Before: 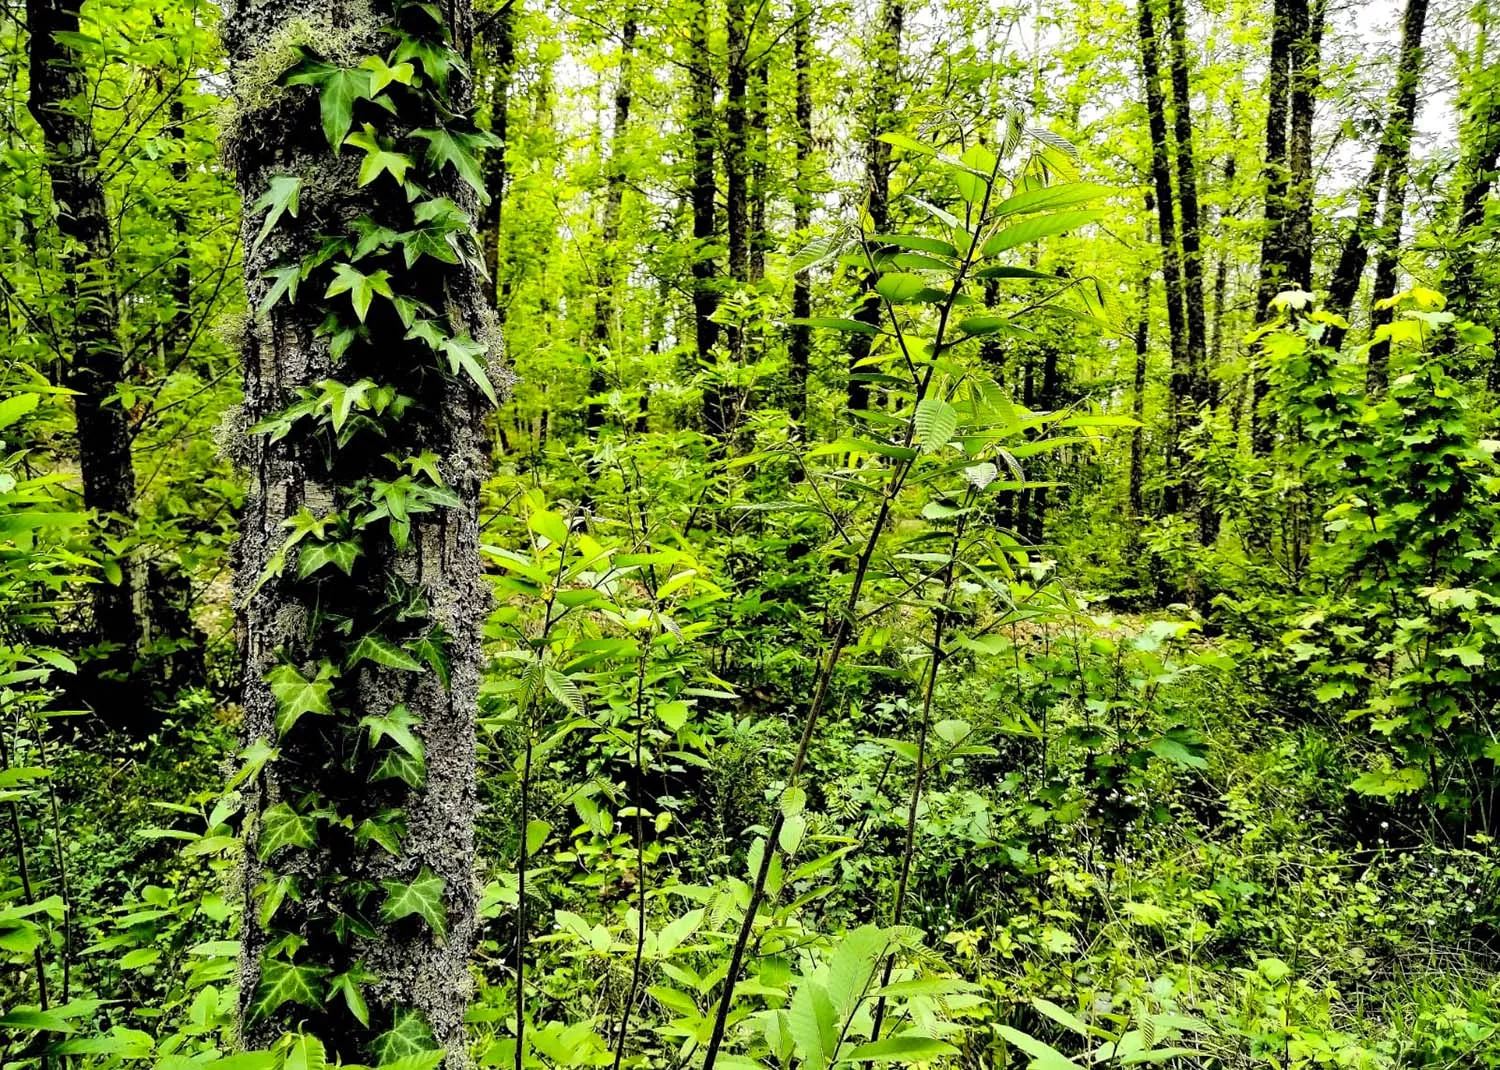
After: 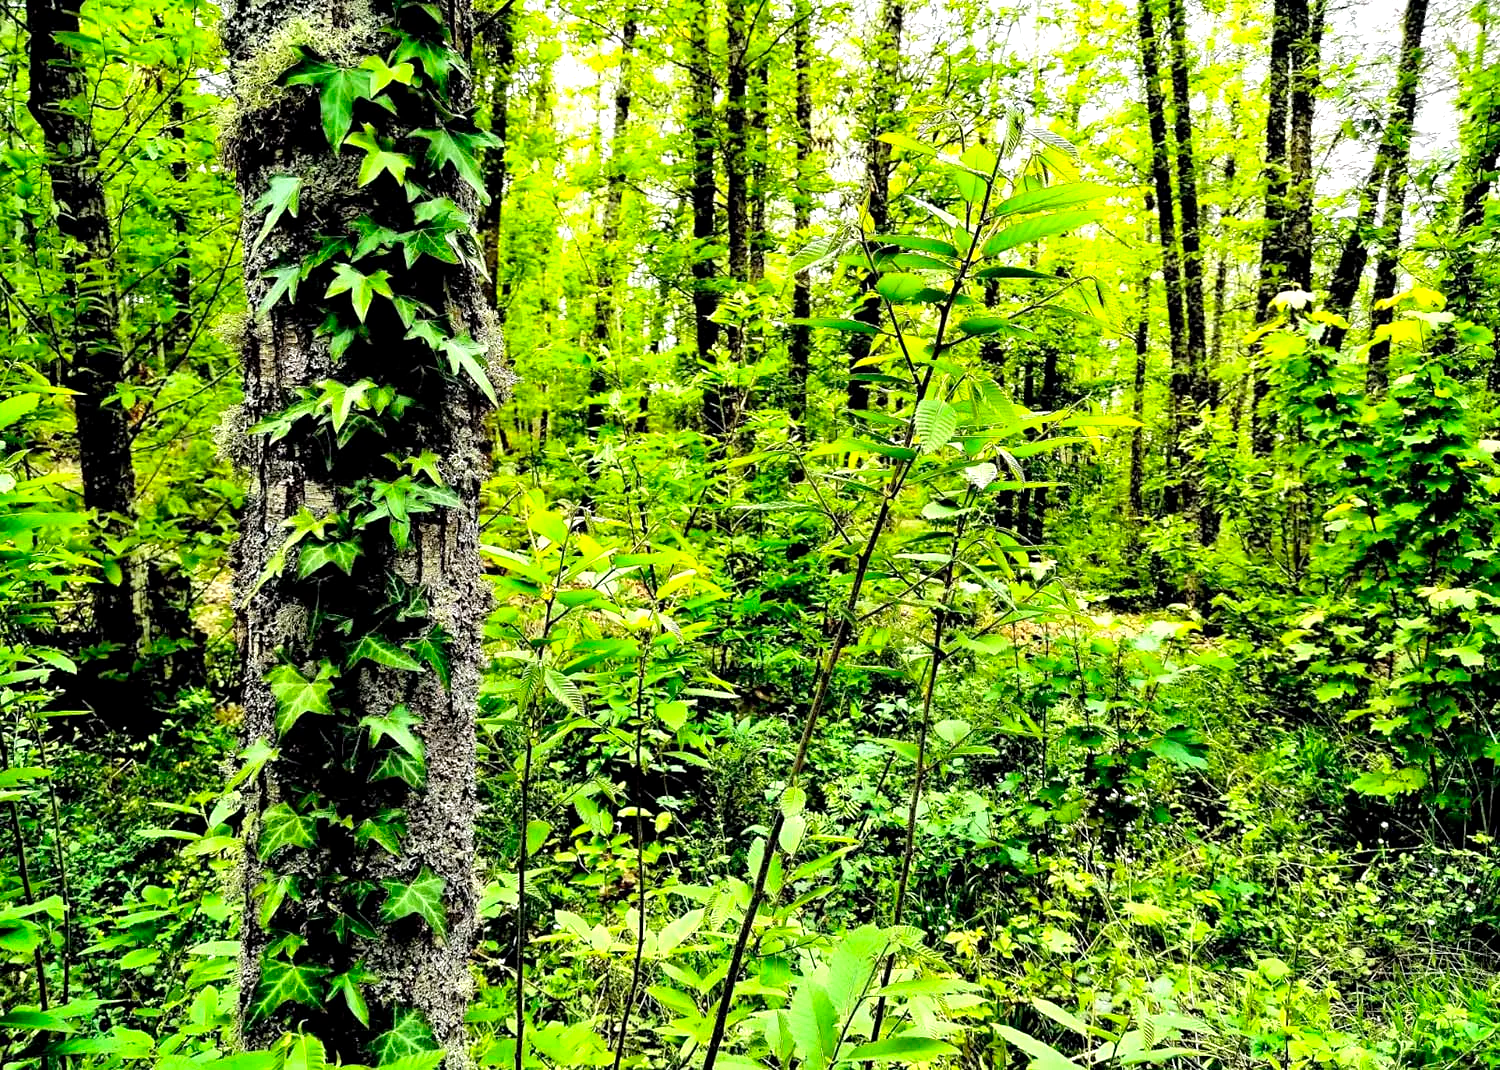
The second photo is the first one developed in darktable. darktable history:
exposure: exposure 0.567 EV, compensate highlight preservation false
